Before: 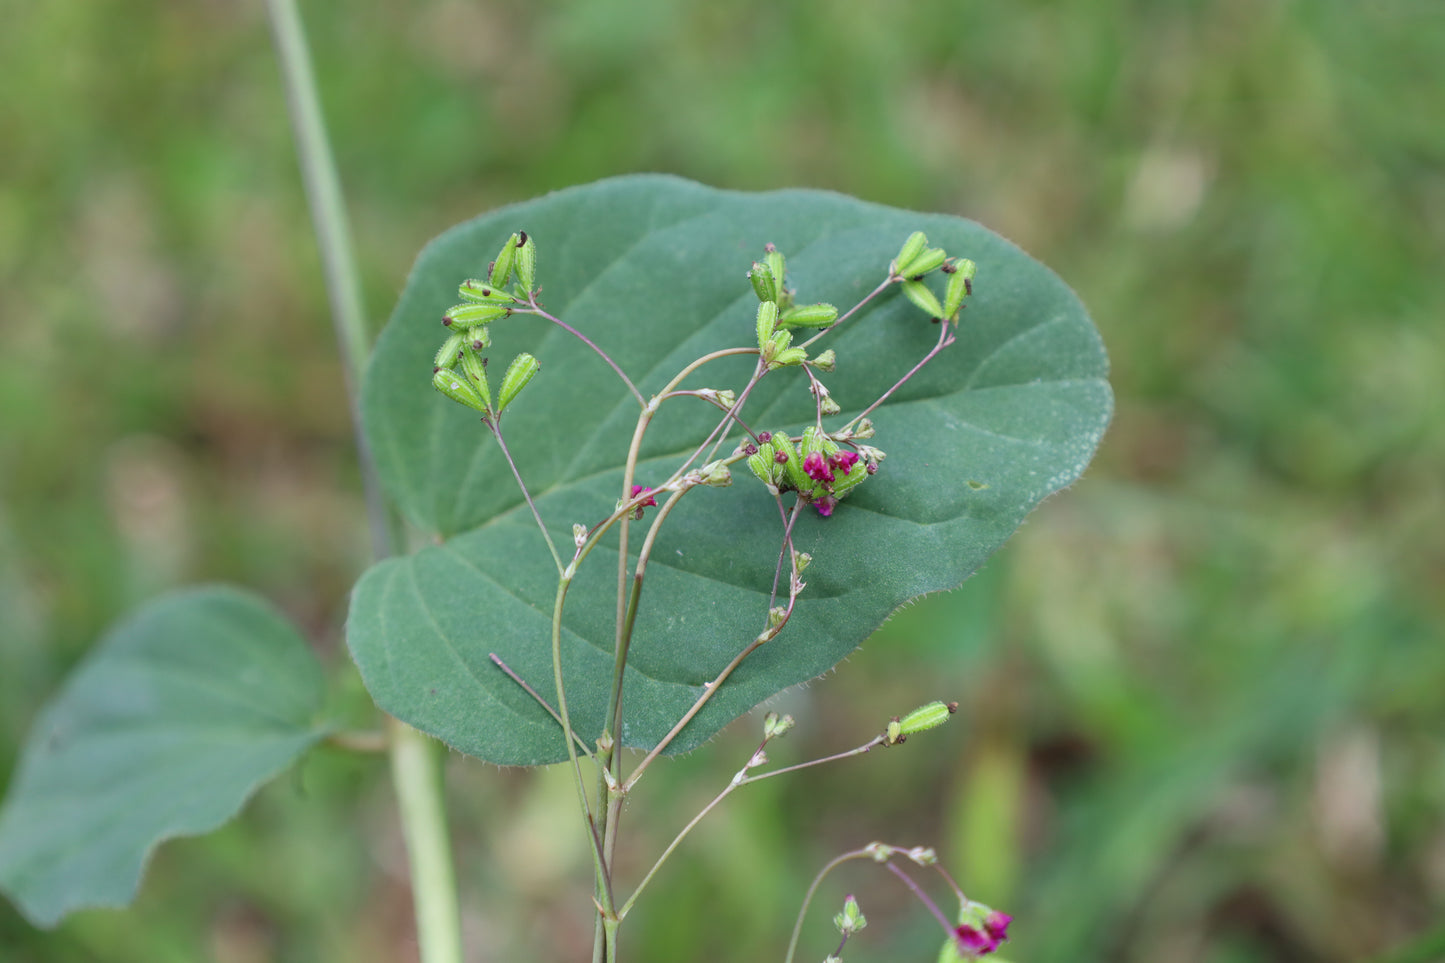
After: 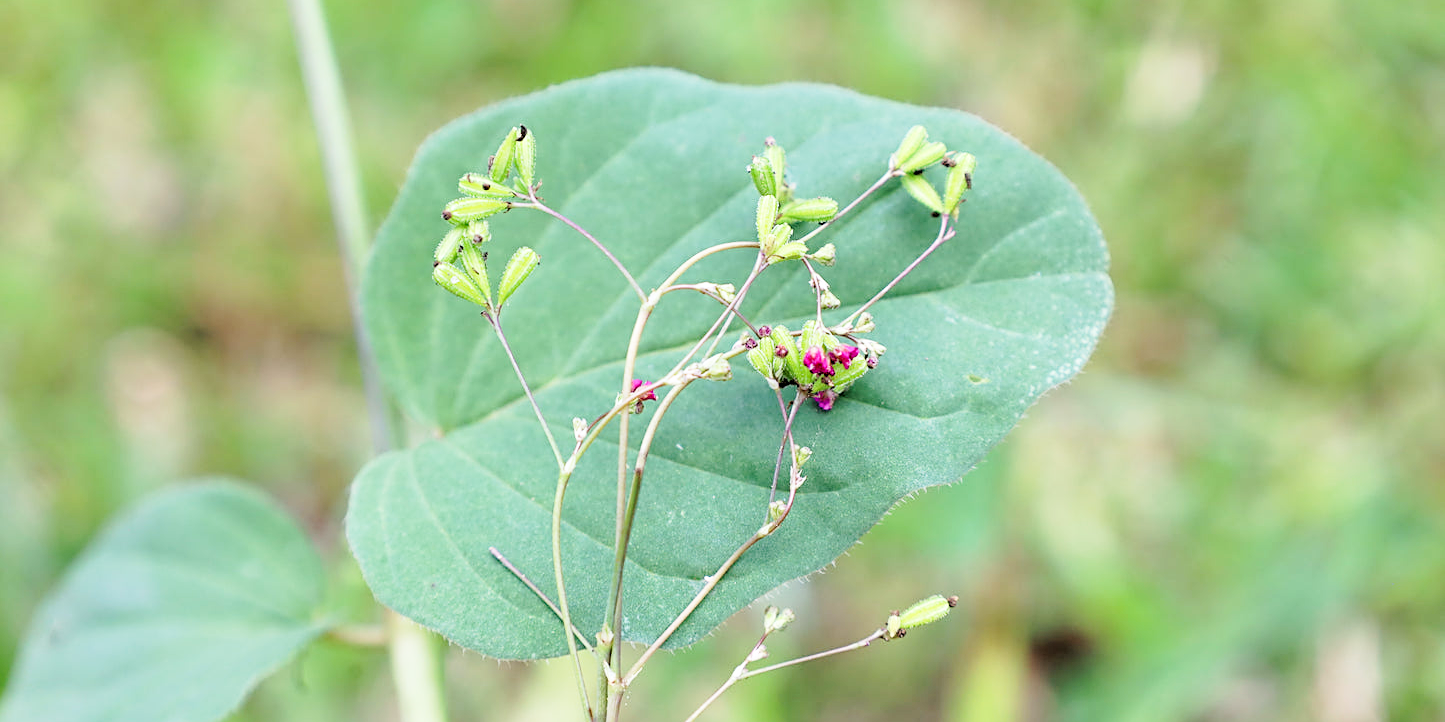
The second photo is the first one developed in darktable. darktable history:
sharpen: on, module defaults
rgb levels: levels [[0.013, 0.434, 0.89], [0, 0.5, 1], [0, 0.5, 1]]
crop: top 11.038%, bottom 13.962%
base curve: curves: ch0 [(0, 0) (0.005, 0.002) (0.15, 0.3) (0.4, 0.7) (0.75, 0.95) (1, 1)], preserve colors none
